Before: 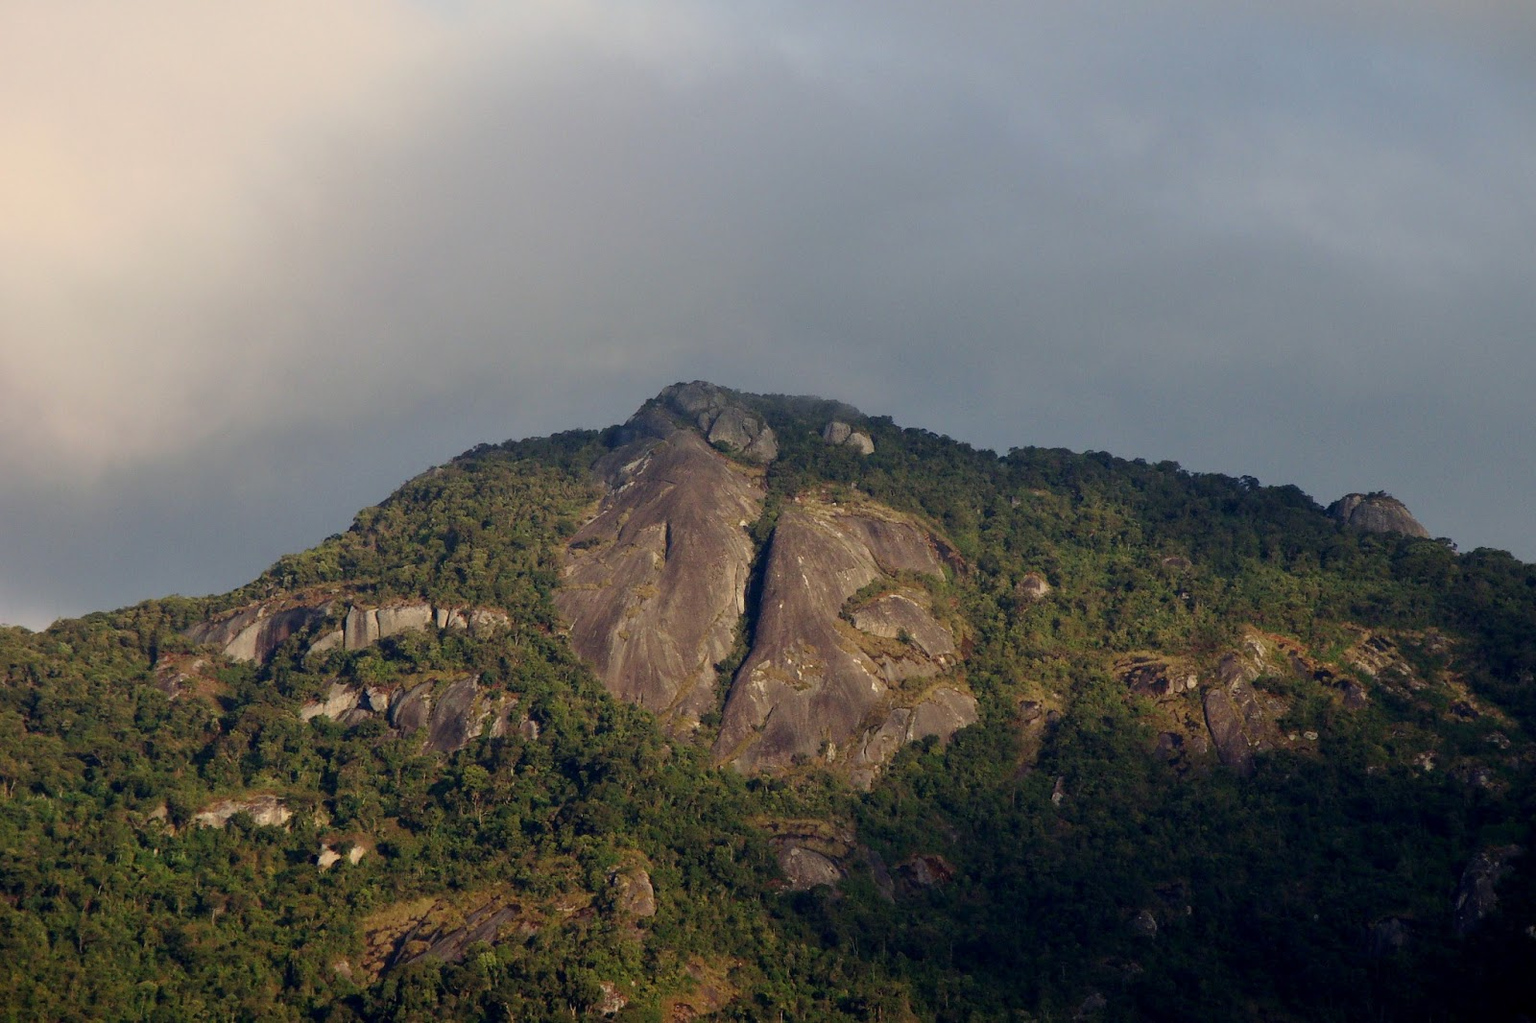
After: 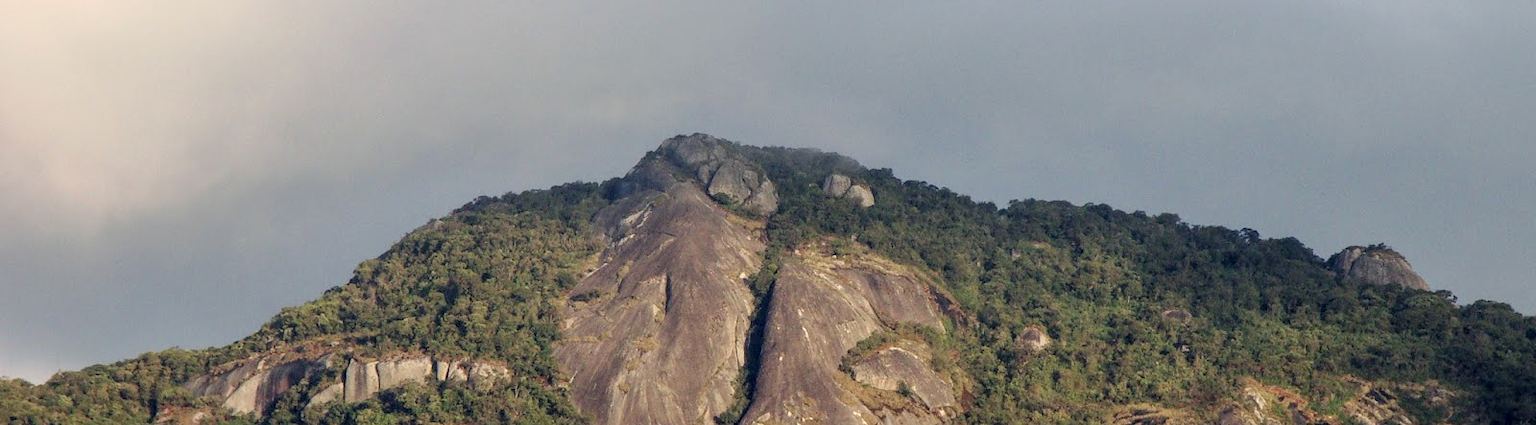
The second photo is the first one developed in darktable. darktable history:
local contrast: highlights 30%, detail 130%
tone curve: curves: ch0 [(0, 0) (0.003, 0.003) (0.011, 0.012) (0.025, 0.026) (0.044, 0.046) (0.069, 0.072) (0.1, 0.104) (0.136, 0.141) (0.177, 0.185) (0.224, 0.234) (0.277, 0.289) (0.335, 0.349) (0.399, 0.415) (0.468, 0.488) (0.543, 0.566) (0.623, 0.649) (0.709, 0.739) (0.801, 0.834) (0.898, 0.923) (1, 1)], color space Lab, independent channels, preserve colors none
contrast brightness saturation: brightness 0.122
crop and rotate: top 24.216%, bottom 34.152%
